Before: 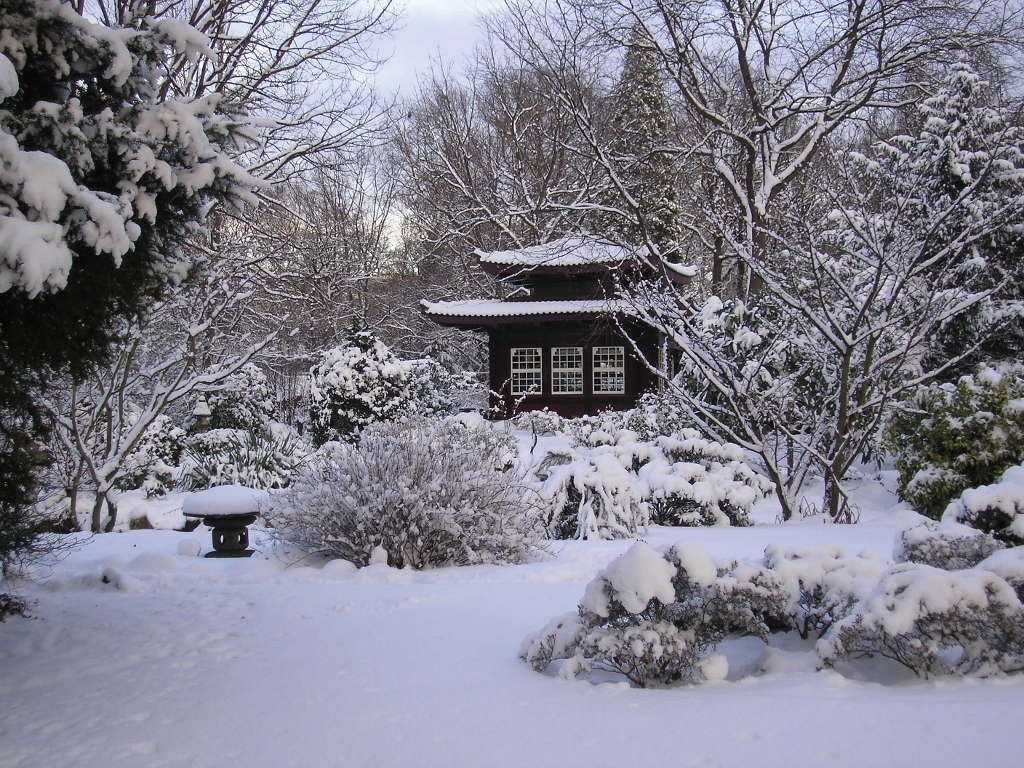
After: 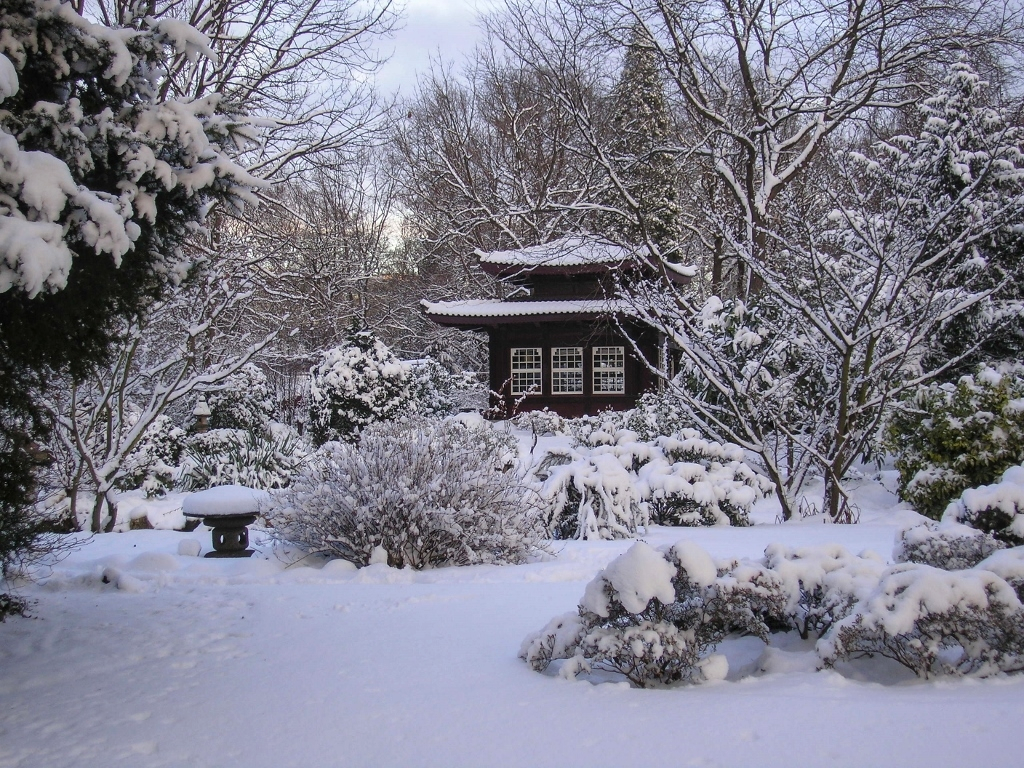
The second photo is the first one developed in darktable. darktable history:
local contrast: detail 117%
contrast brightness saturation: saturation 0.1
